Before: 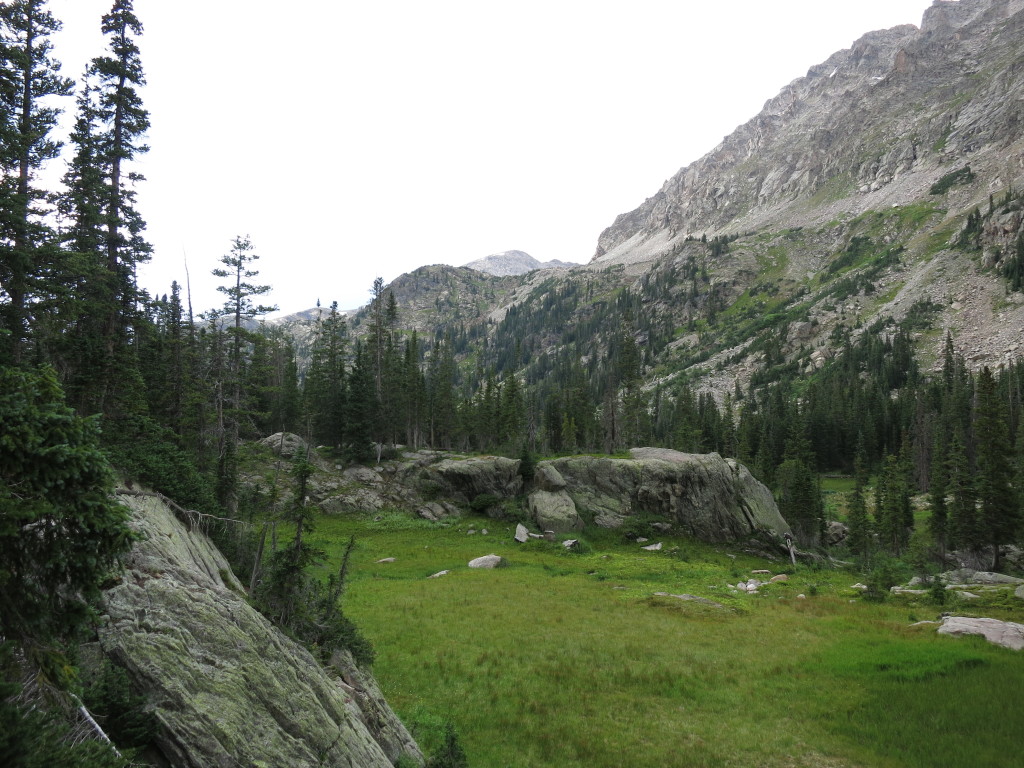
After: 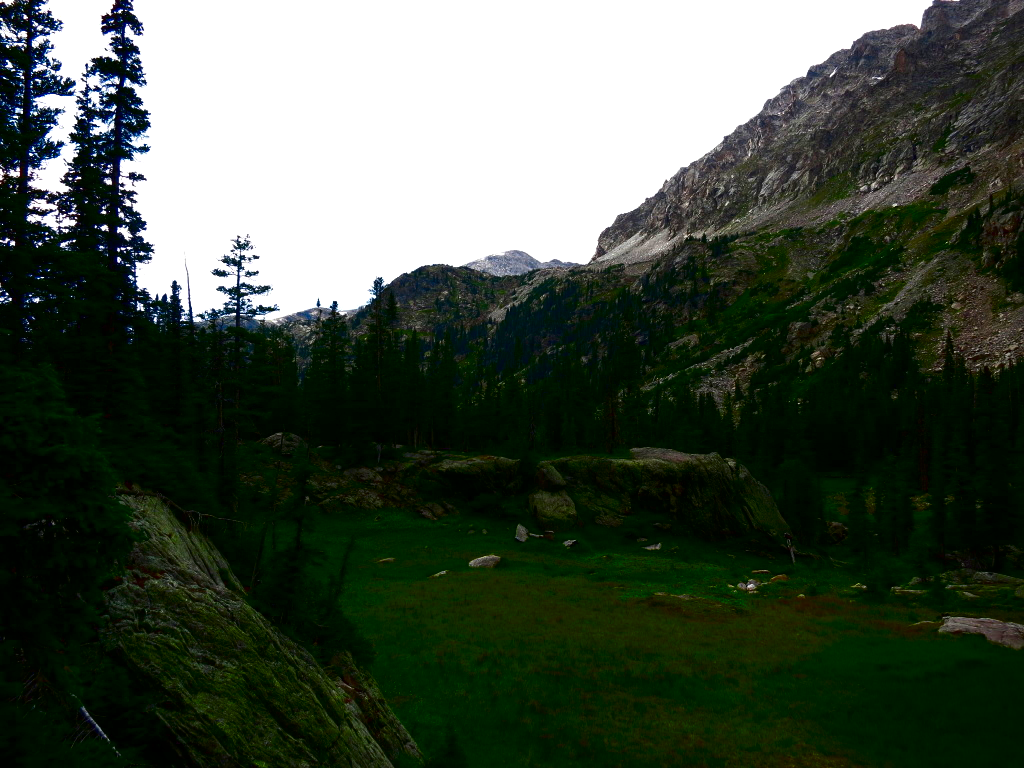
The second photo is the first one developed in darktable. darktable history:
contrast brightness saturation: brightness -1, saturation 1
exposure: black level correction 0.002, exposure 0.15 EV, compensate highlight preservation false
